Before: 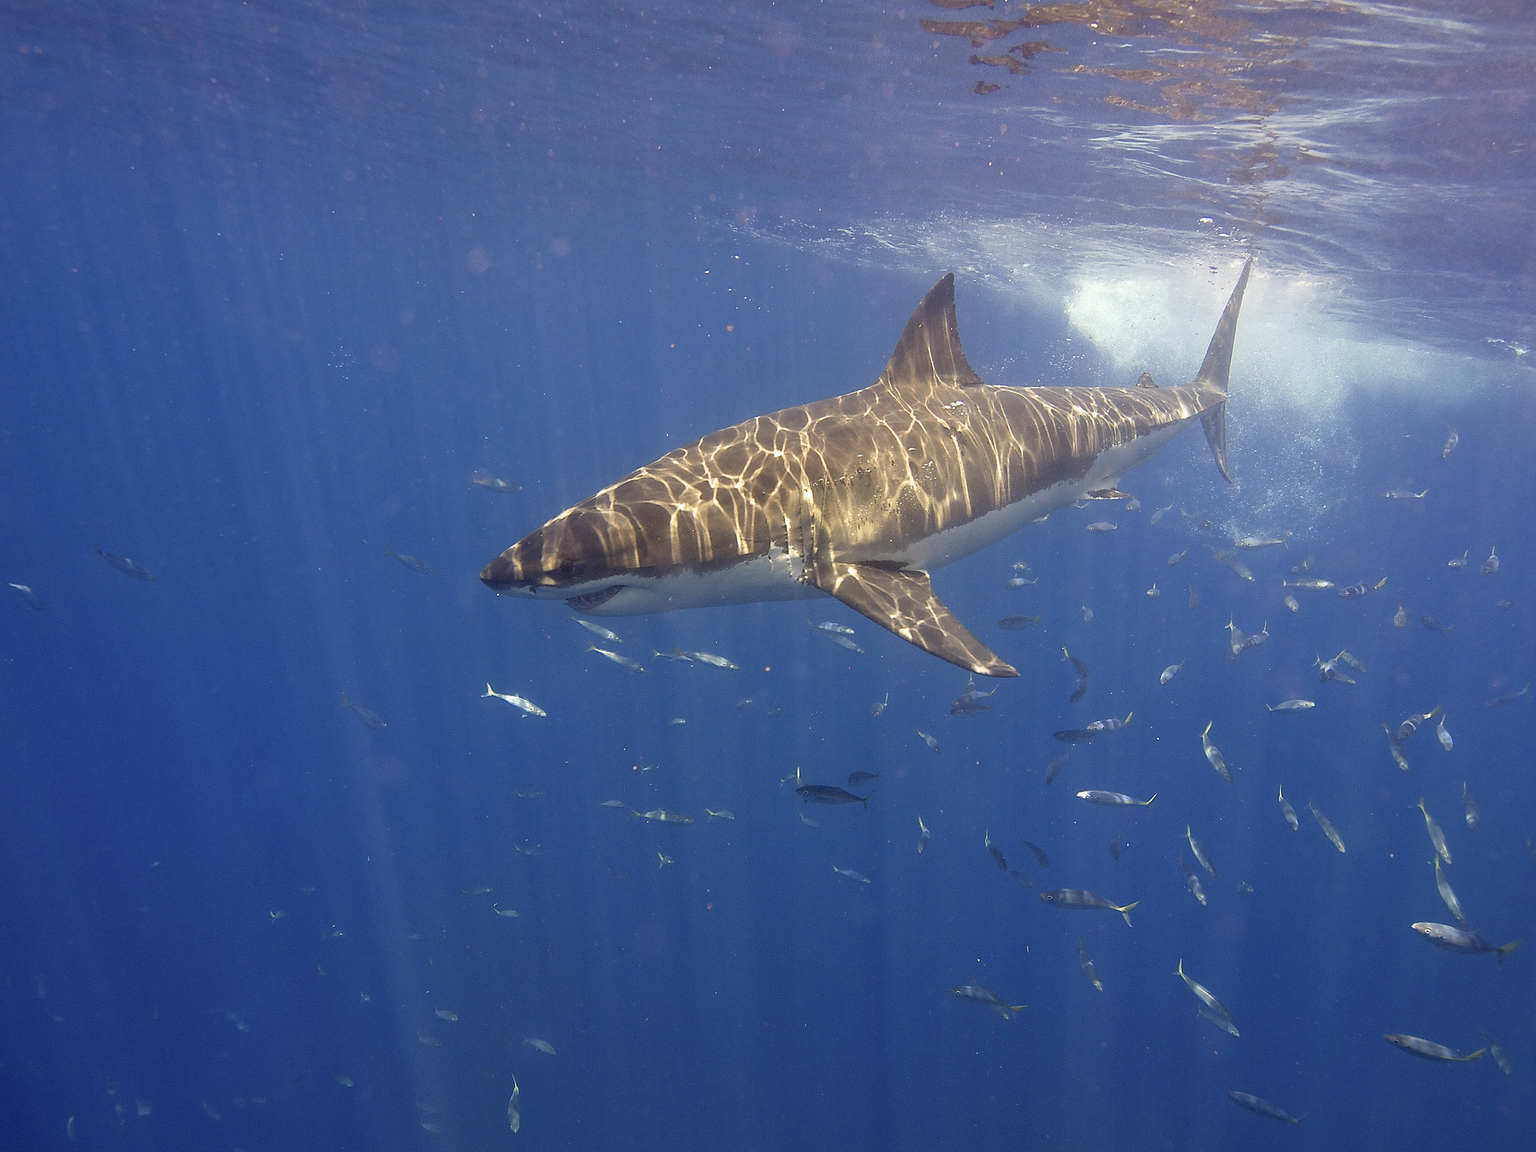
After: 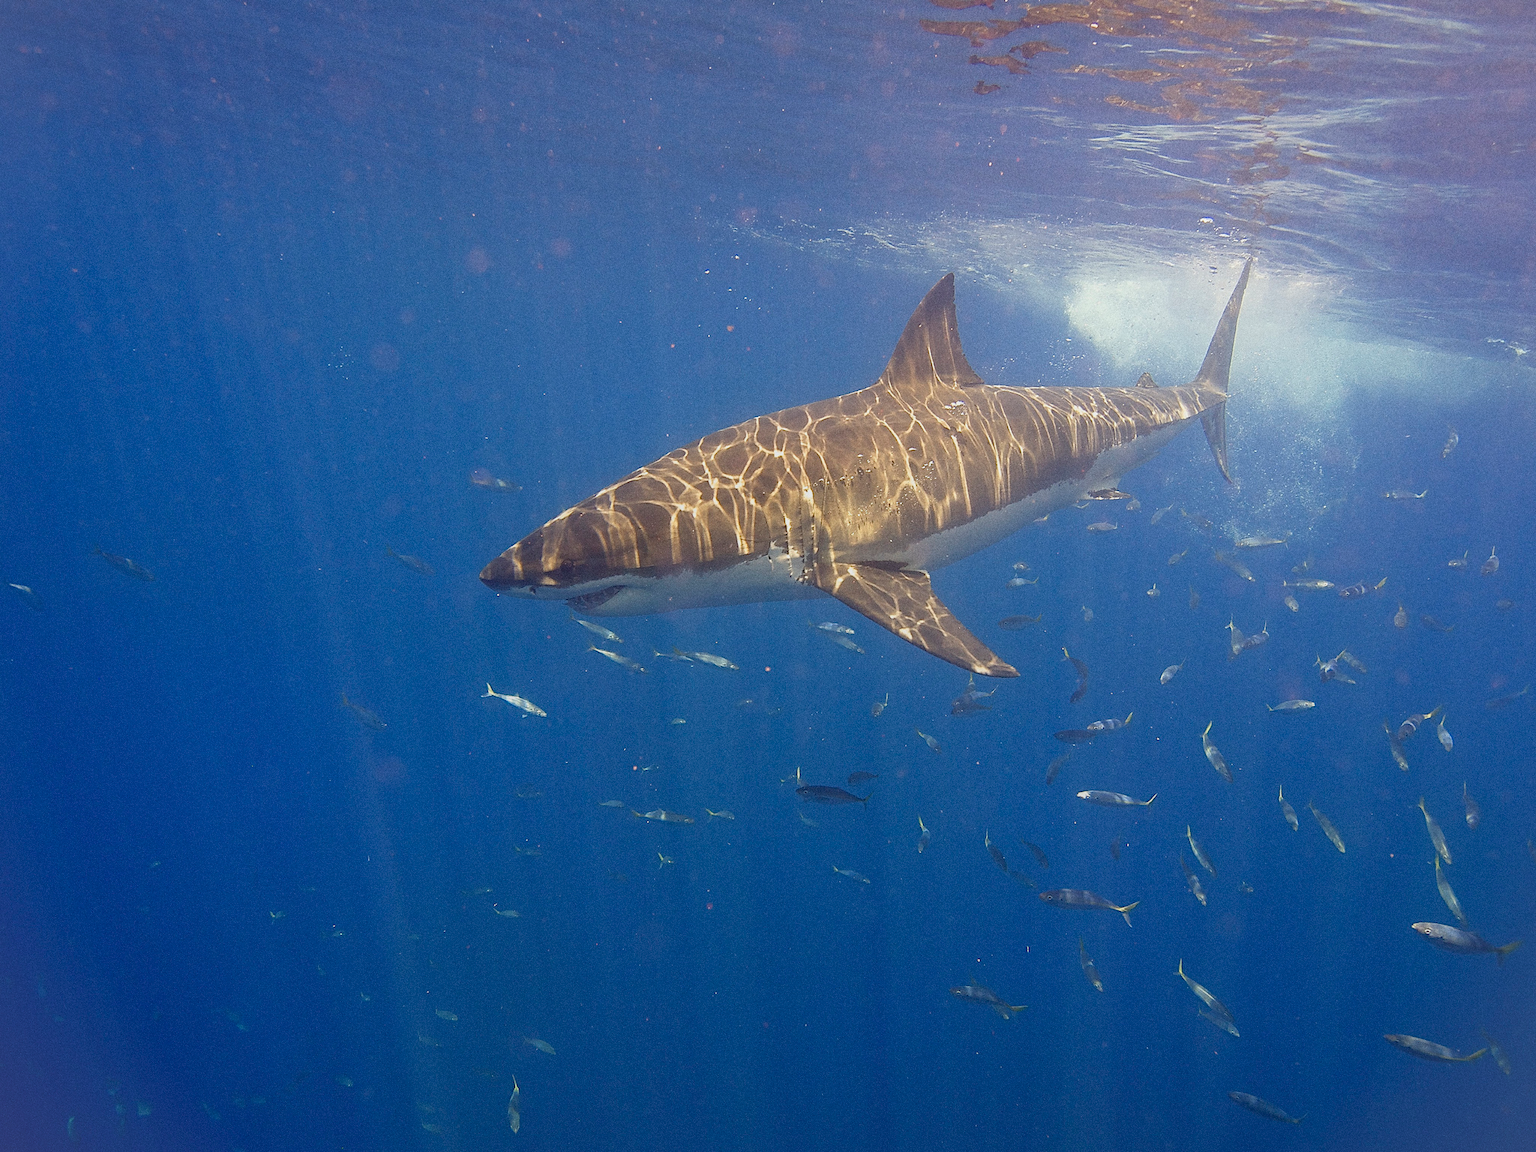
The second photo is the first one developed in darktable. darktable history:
contrast equalizer: y [[0.439, 0.44, 0.442, 0.457, 0.493, 0.498], [0.5 ×6], [0.5 ×6], [0 ×6], [0 ×6]]
vignetting: fall-off start 100%, brightness 0.05, saturation 0
grain: coarseness 3.21 ISO
